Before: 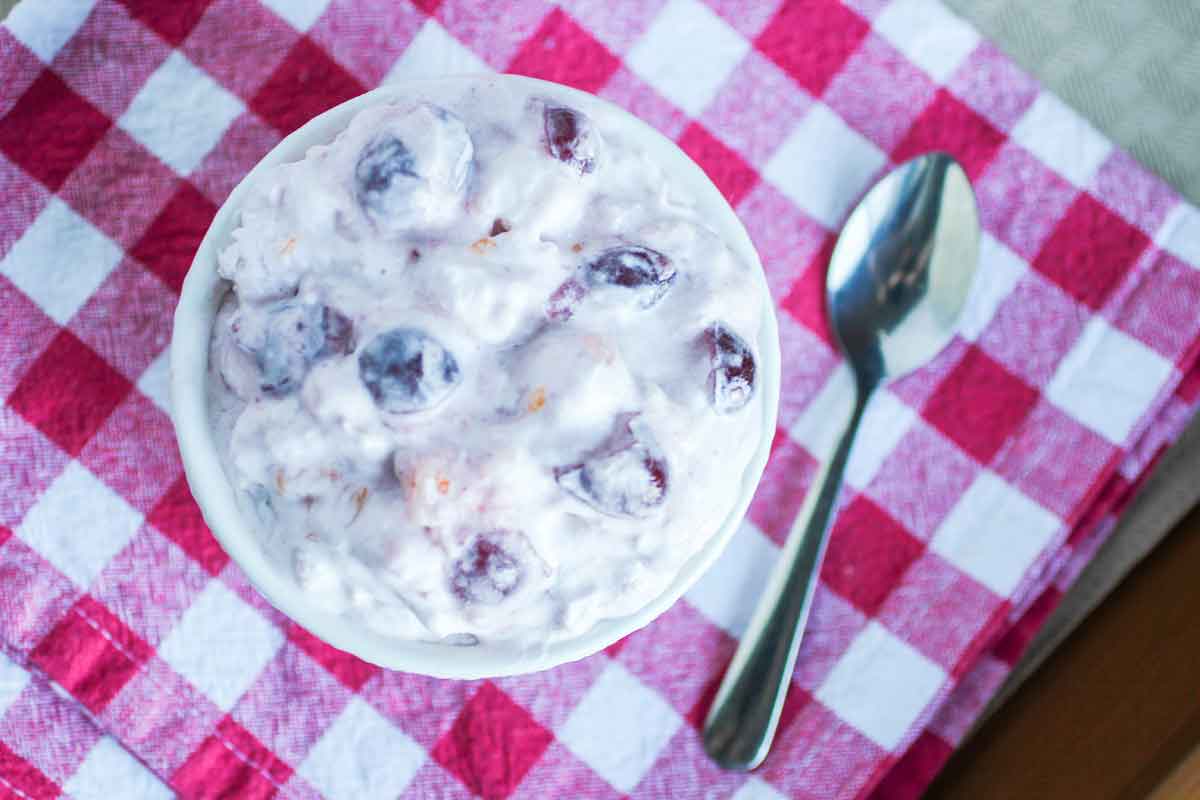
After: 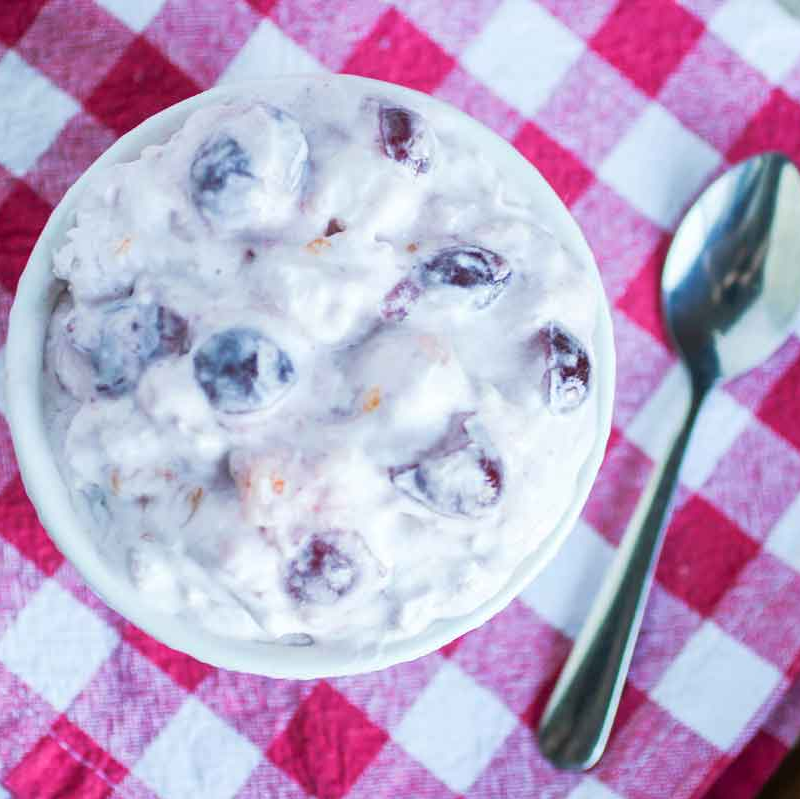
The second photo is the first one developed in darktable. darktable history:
crop and rotate: left 13.783%, right 19.538%
